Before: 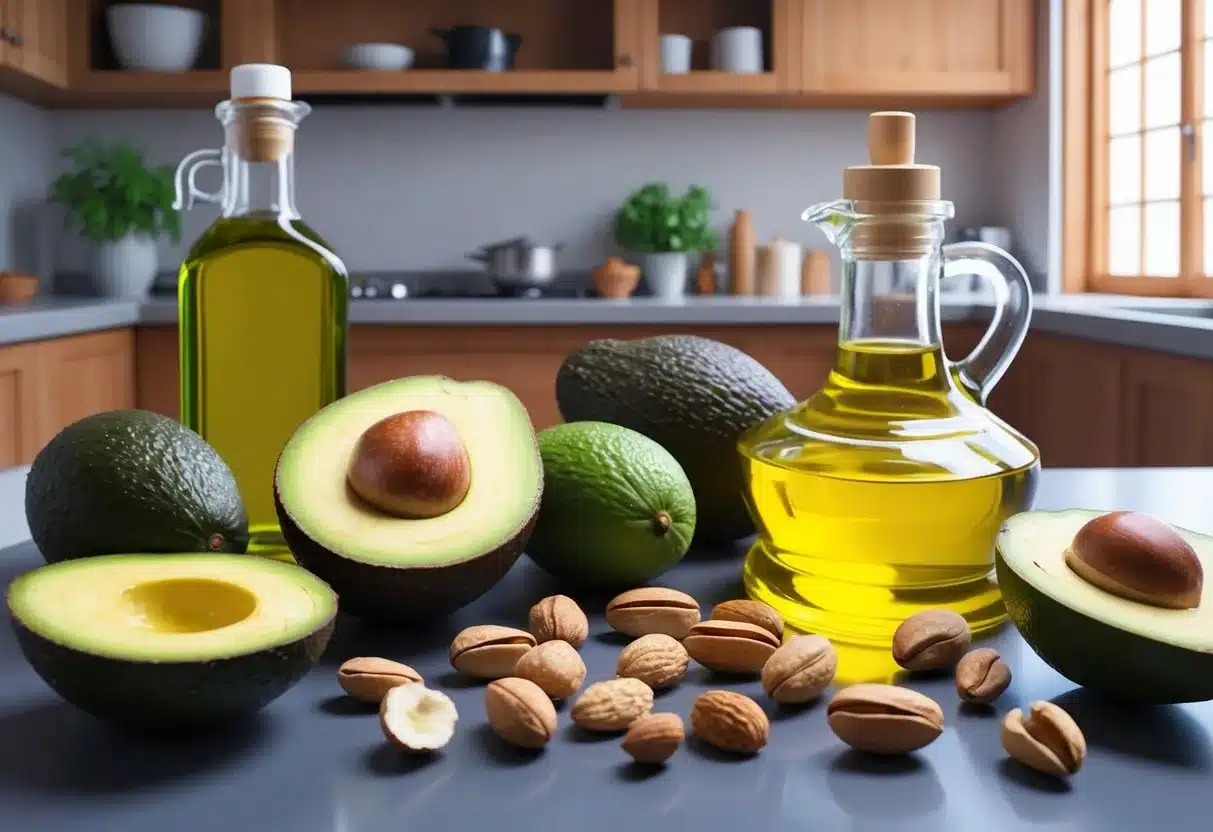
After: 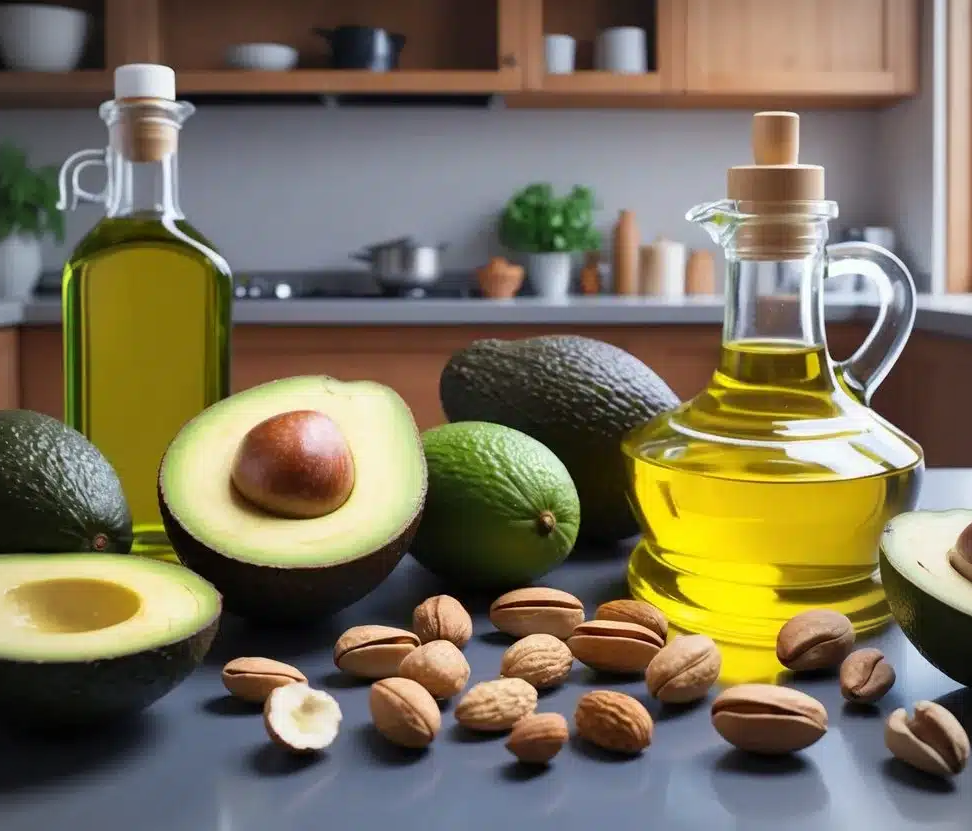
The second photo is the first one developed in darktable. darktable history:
vignetting: brightness -0.167
crop and rotate: left 9.597%, right 10.195%
